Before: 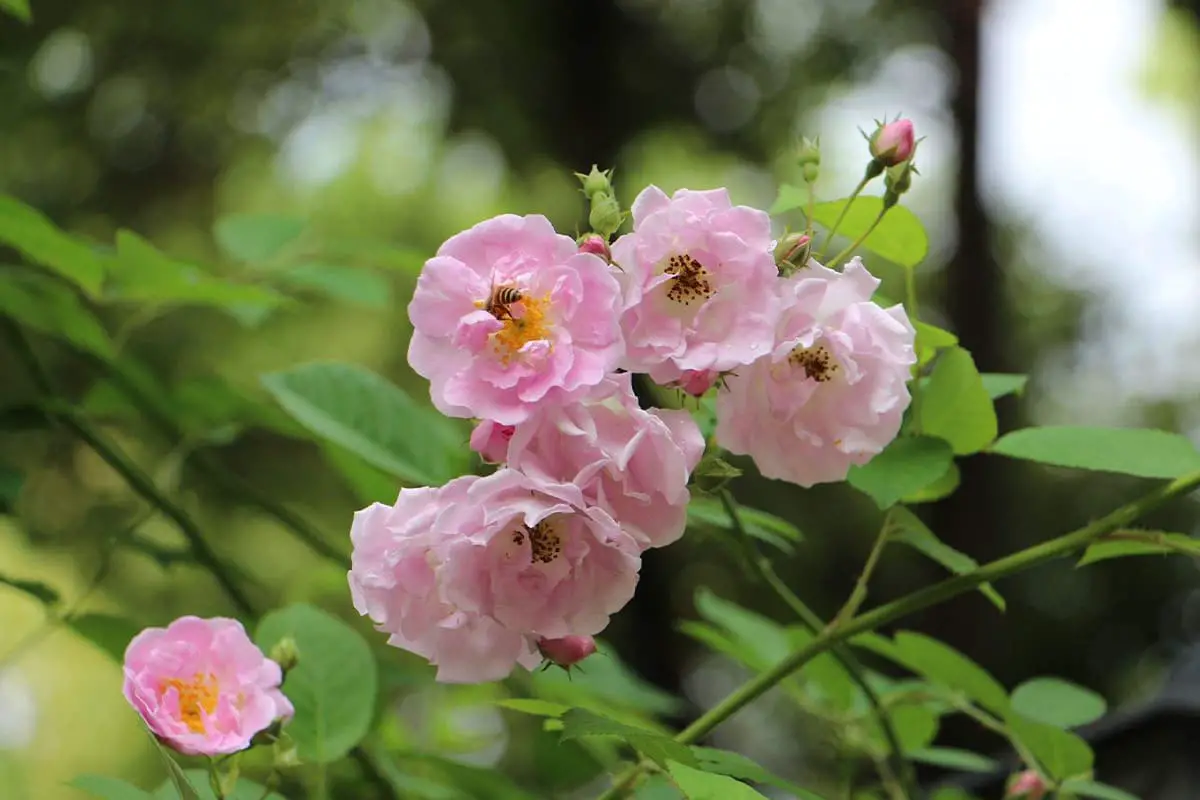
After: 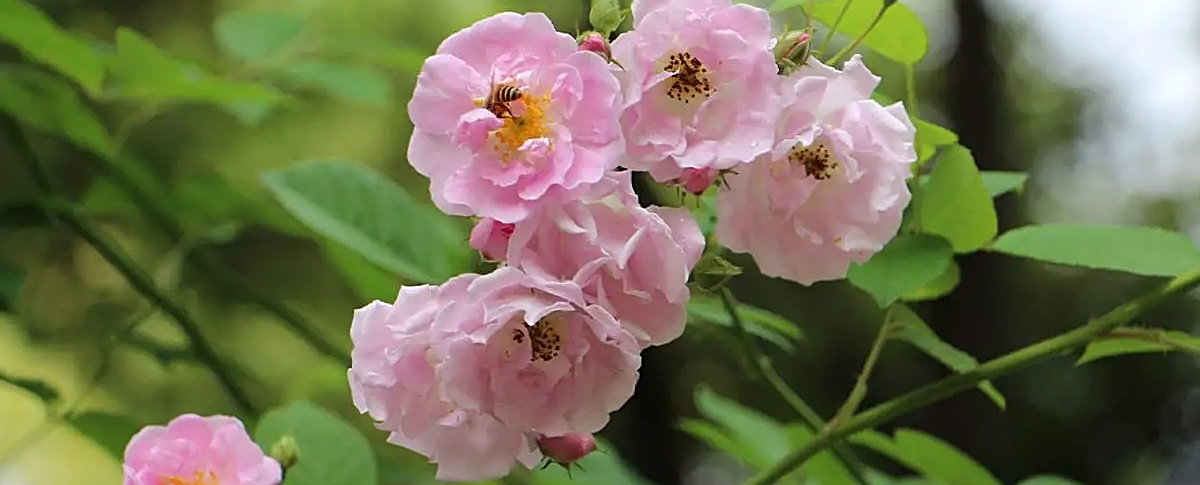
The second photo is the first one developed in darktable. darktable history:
crop and rotate: top 25.357%, bottom 13.942%
sharpen: on, module defaults
